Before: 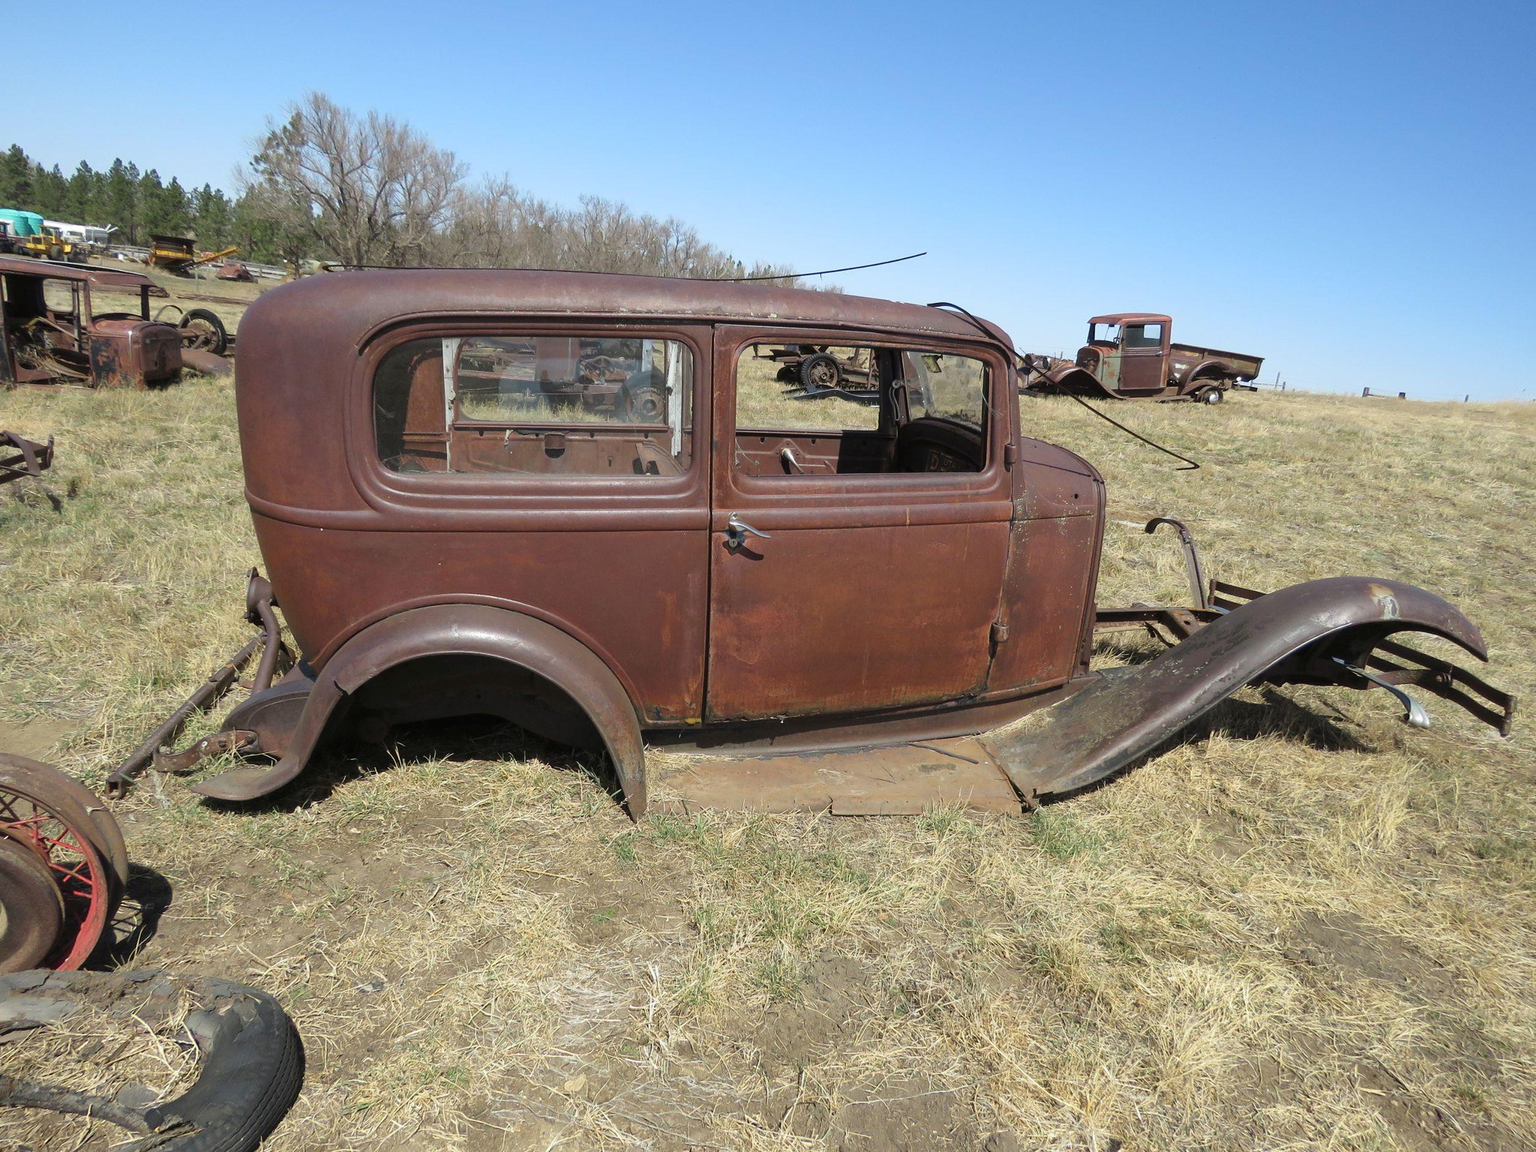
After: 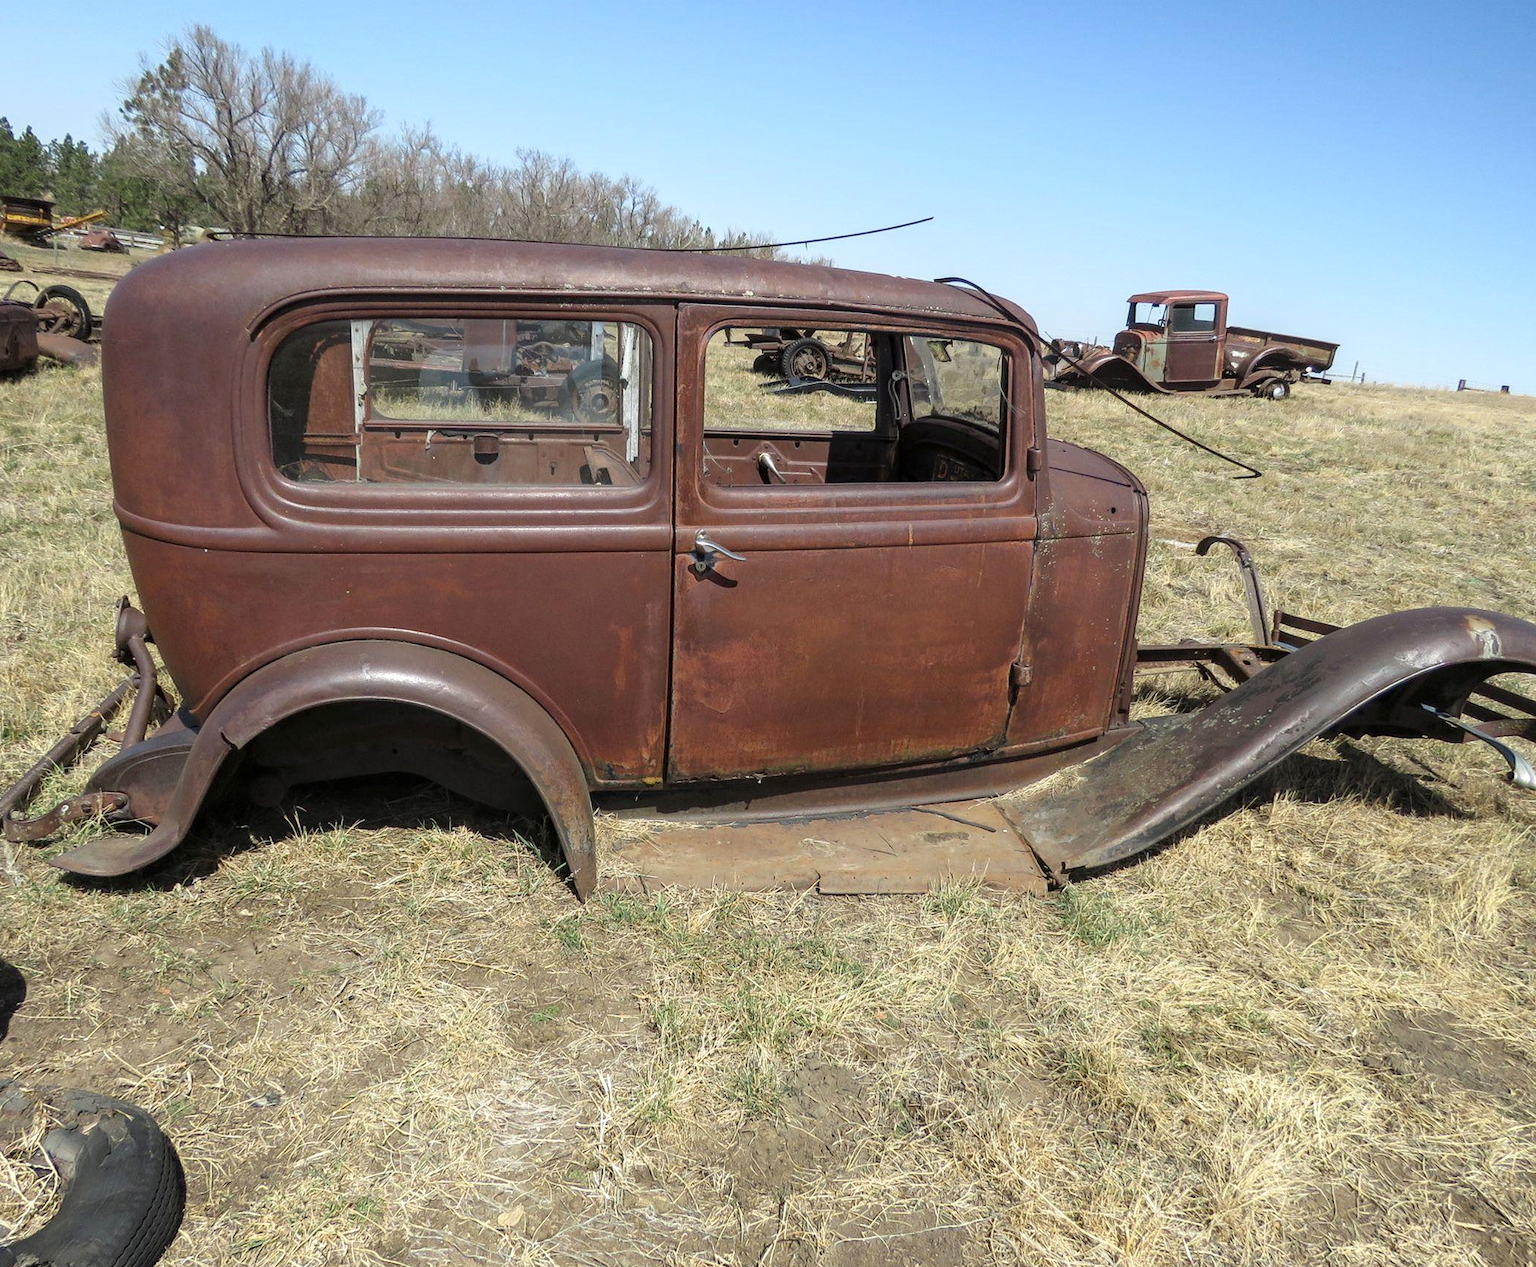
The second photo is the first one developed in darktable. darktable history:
crop: left 9.821%, top 6.247%, right 7.019%, bottom 2.254%
shadows and highlights: shadows 0.525, highlights 41.61
local contrast: on, module defaults
